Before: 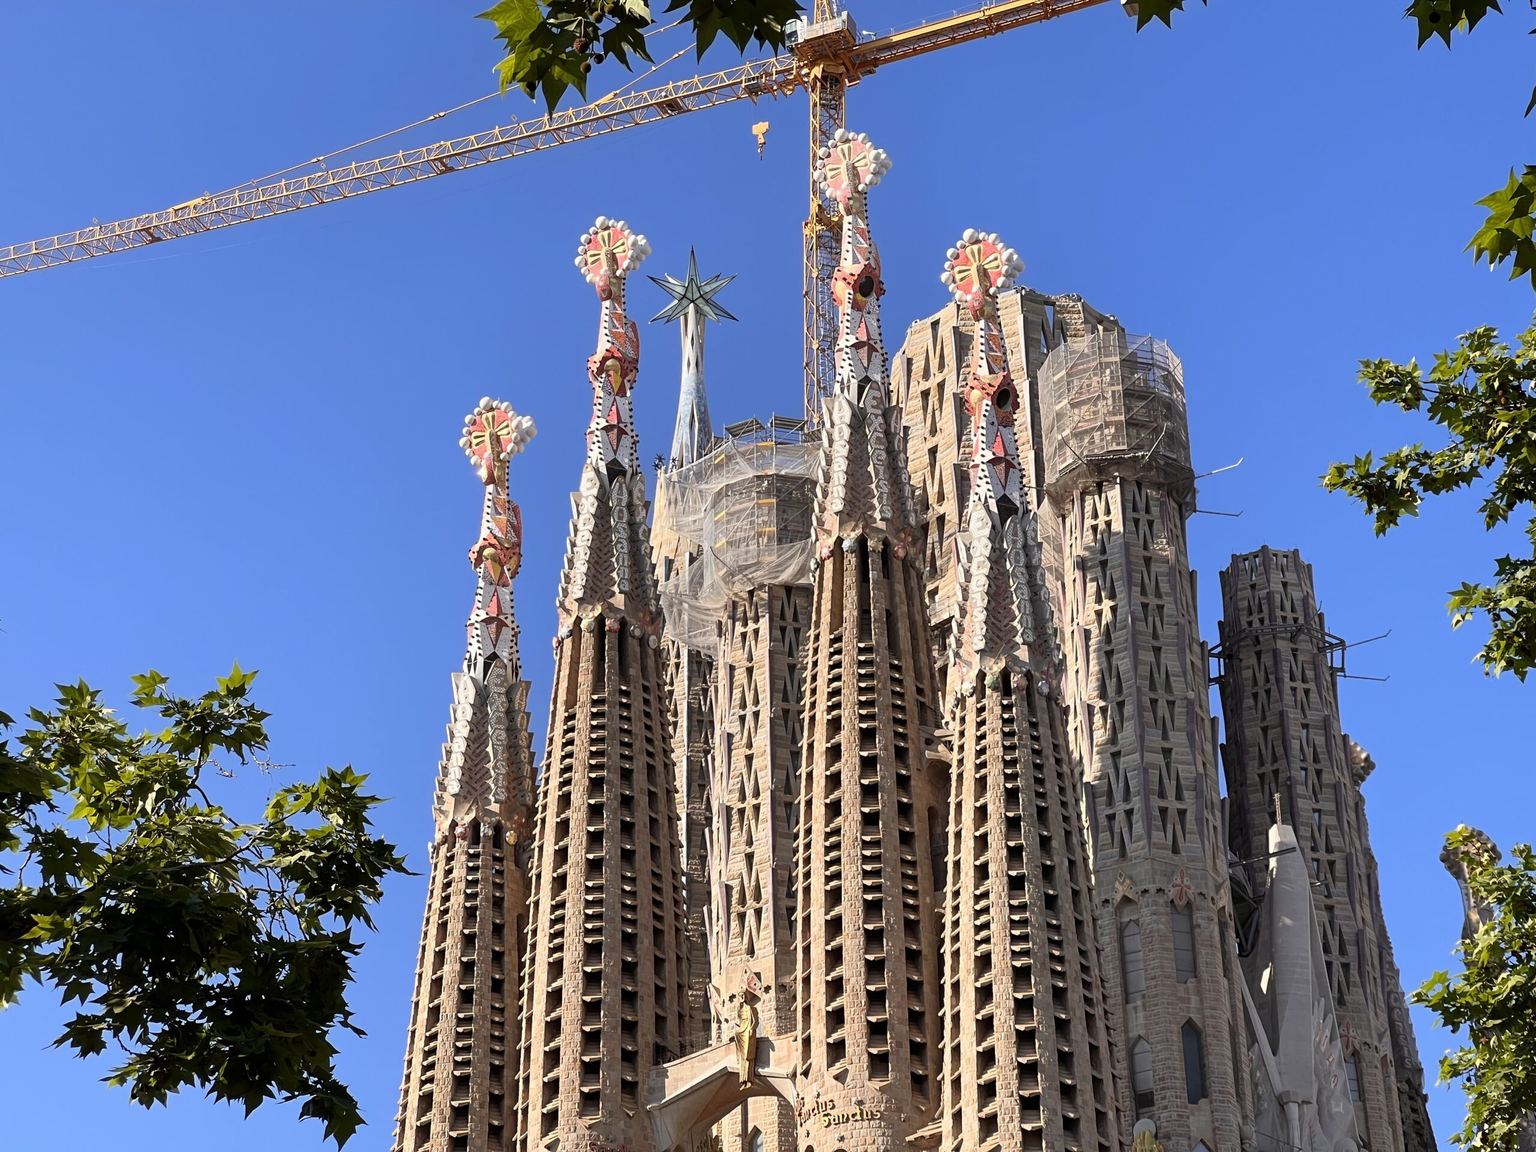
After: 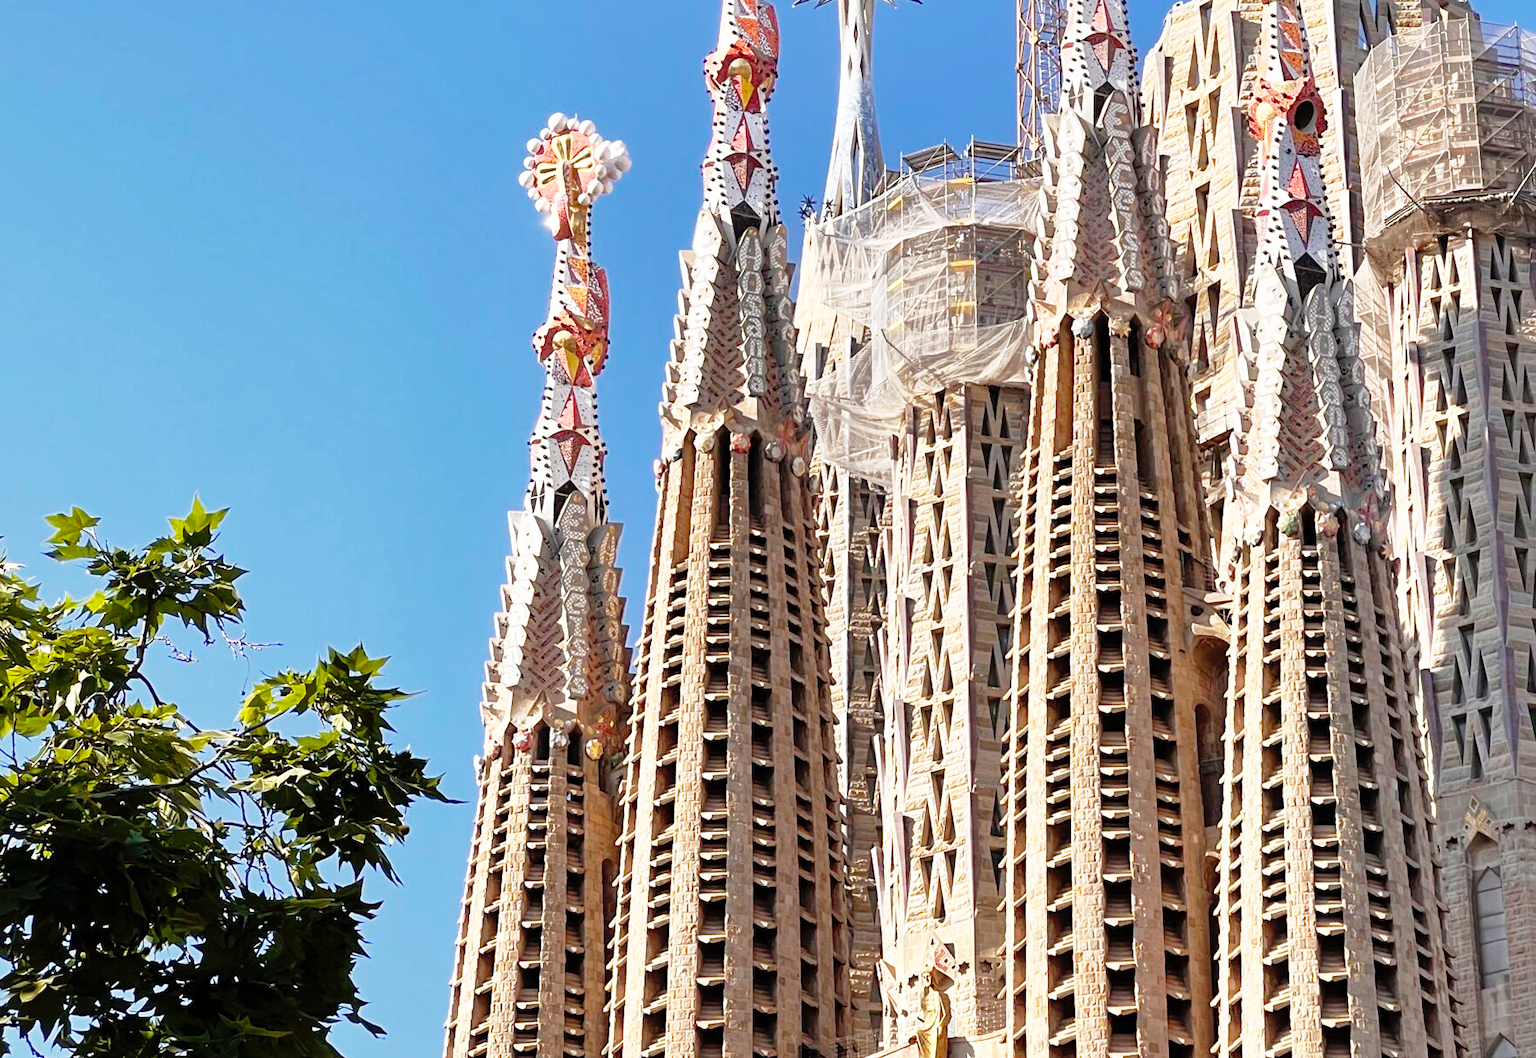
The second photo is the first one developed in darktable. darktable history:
shadows and highlights: shadows 40, highlights -60
base curve: curves: ch0 [(0, 0) (0.012, 0.01) (0.073, 0.168) (0.31, 0.711) (0.645, 0.957) (1, 1)], preserve colors none
crop: left 6.488%, top 27.668%, right 24.183%, bottom 8.656%
